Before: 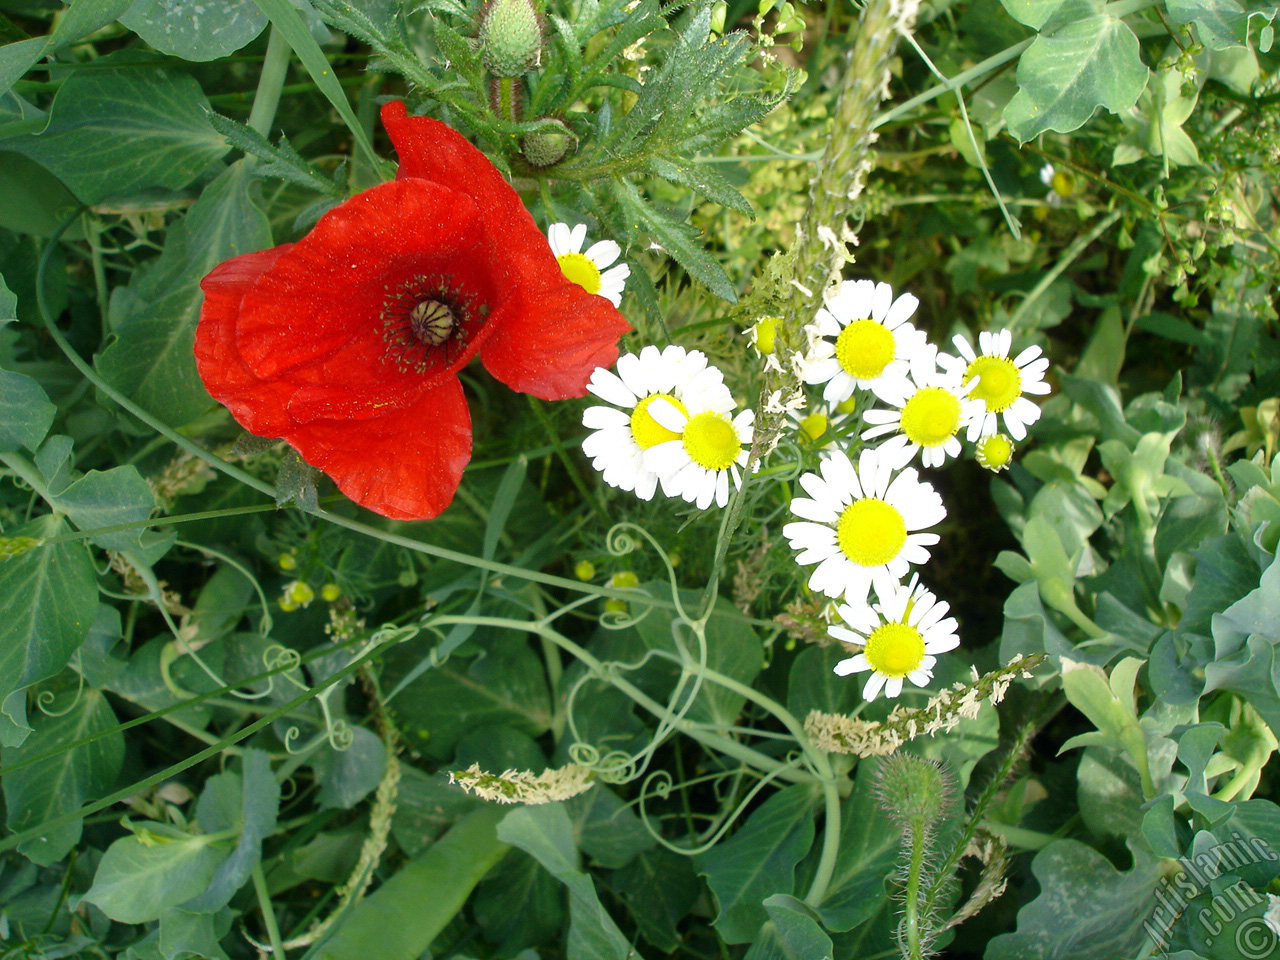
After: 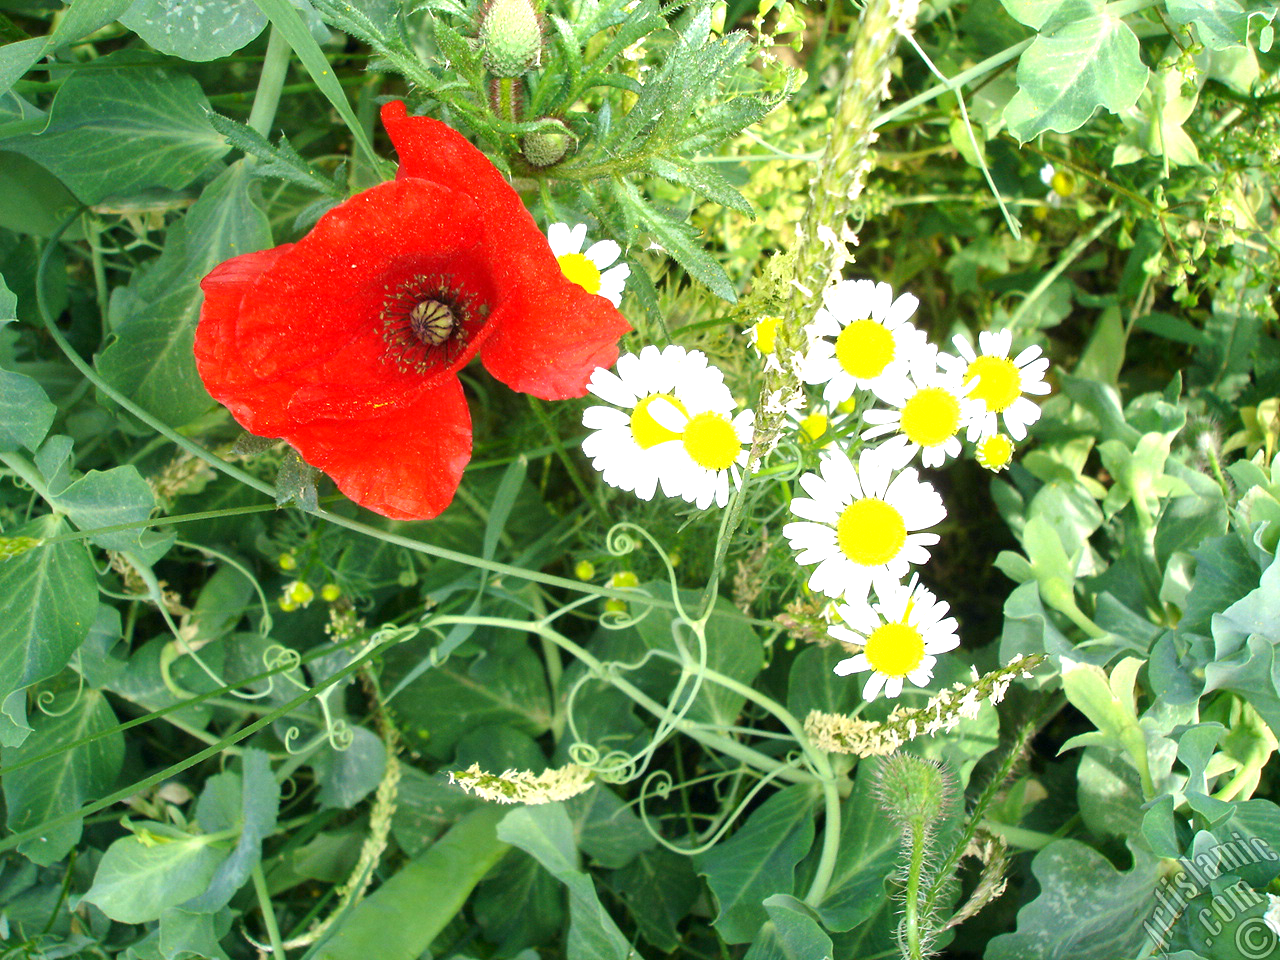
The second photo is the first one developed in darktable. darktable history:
exposure: black level correction 0, exposure 0.933 EV, compensate highlight preservation false
tone equalizer: on, module defaults
